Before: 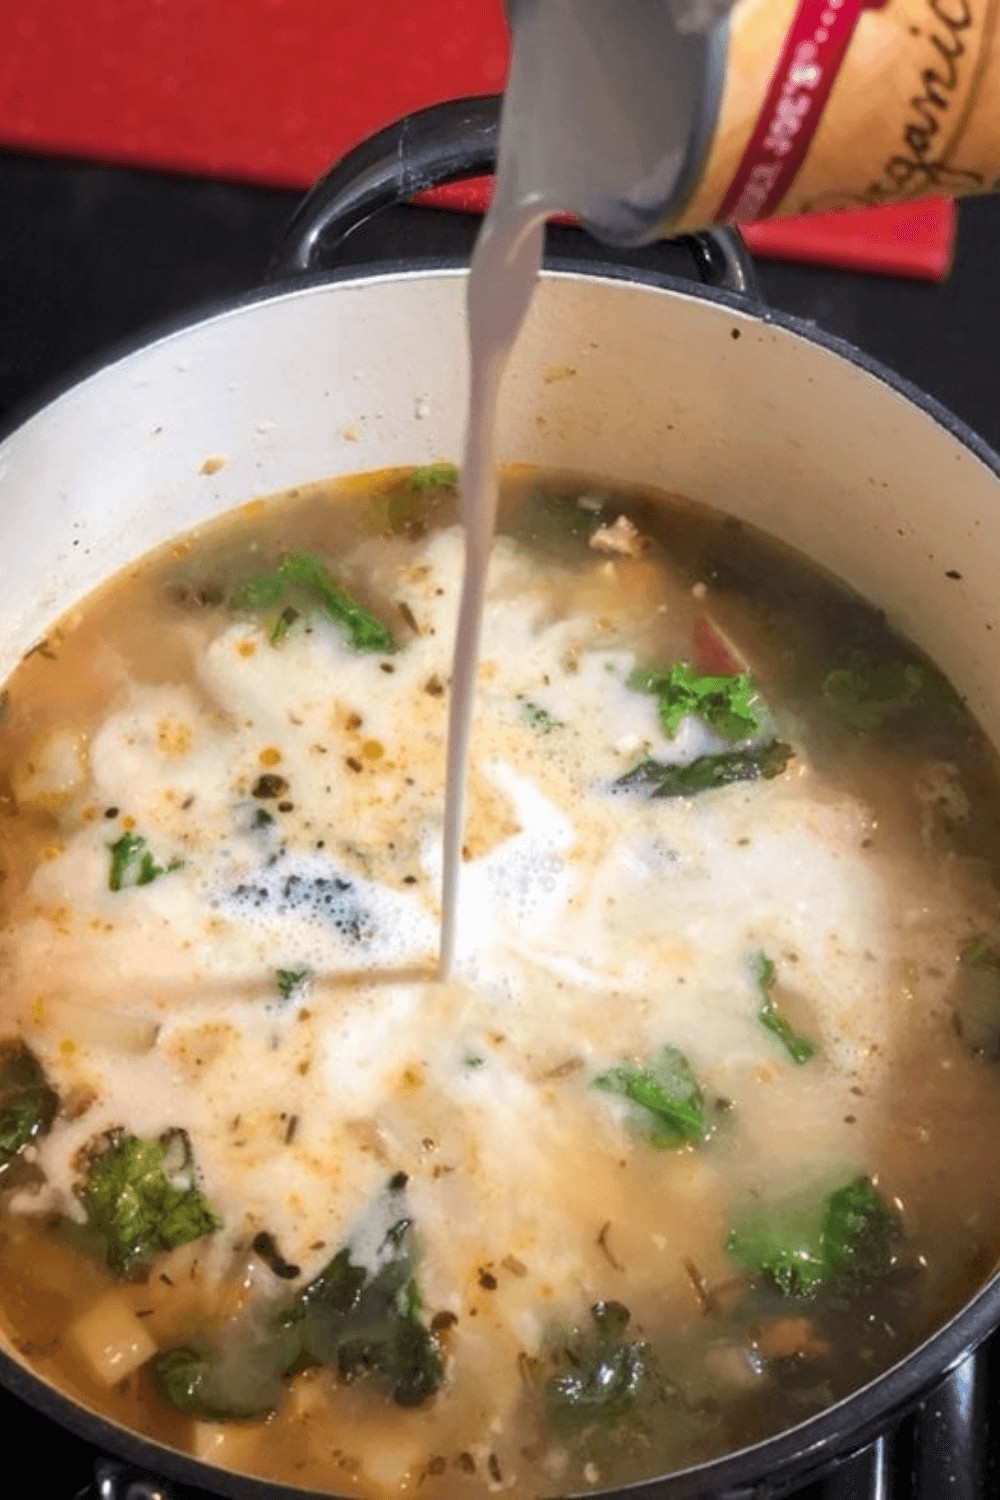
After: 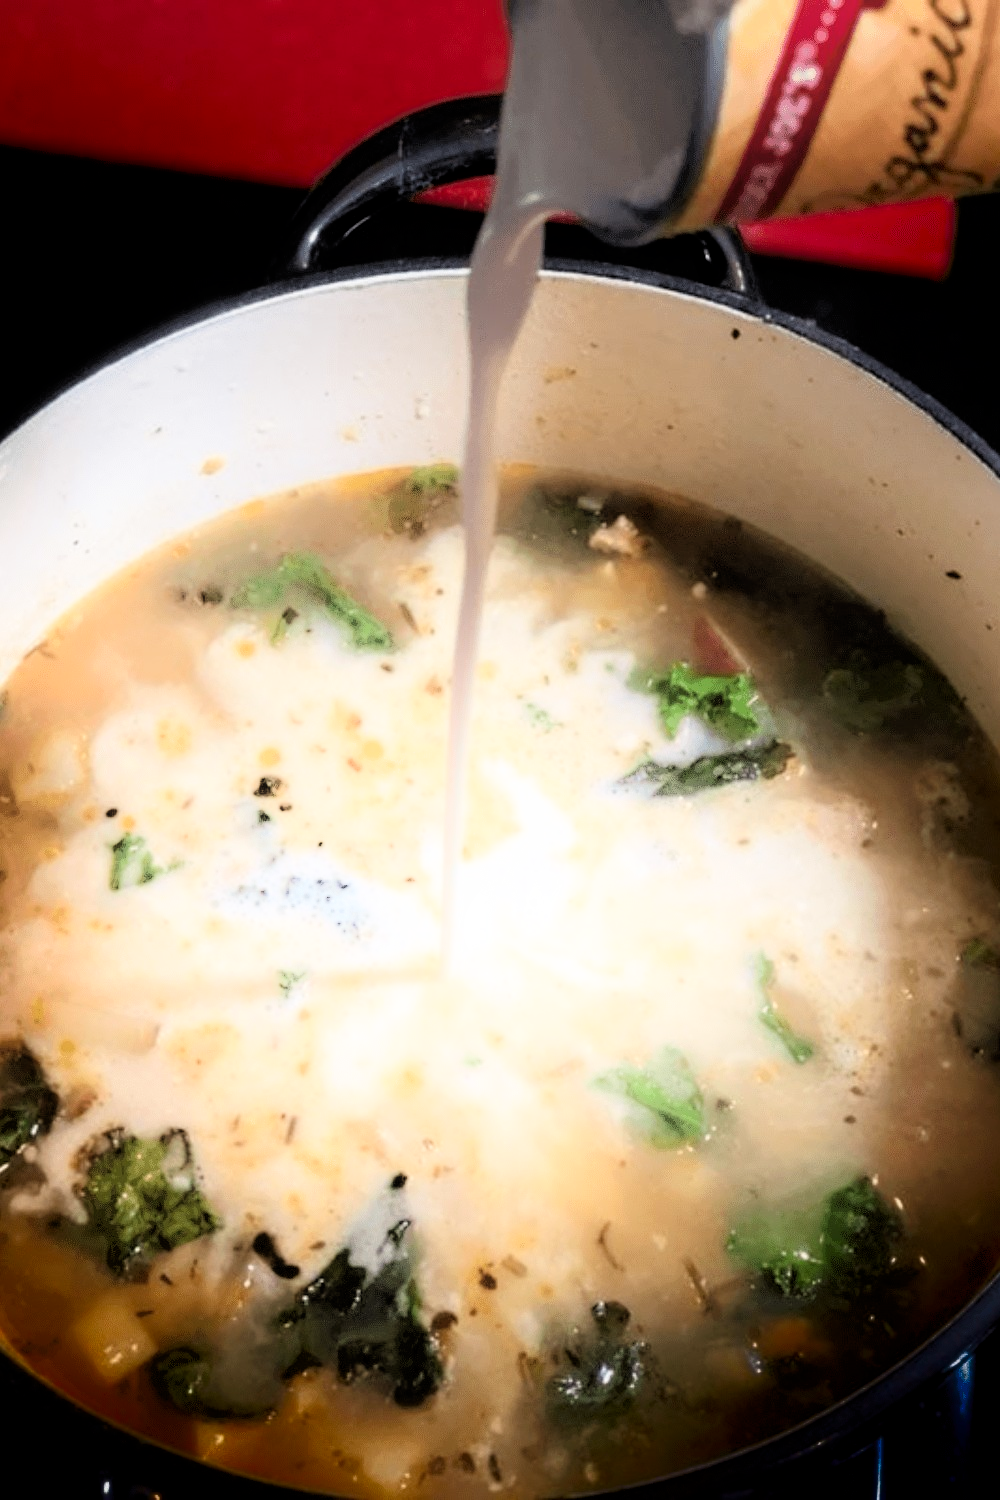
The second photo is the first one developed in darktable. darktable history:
shadows and highlights: shadows -89.35, highlights 91.35, soften with gaussian
filmic rgb: black relative exposure -3.69 EV, white relative exposure 2.78 EV, dynamic range scaling -5.55%, hardness 3.05
